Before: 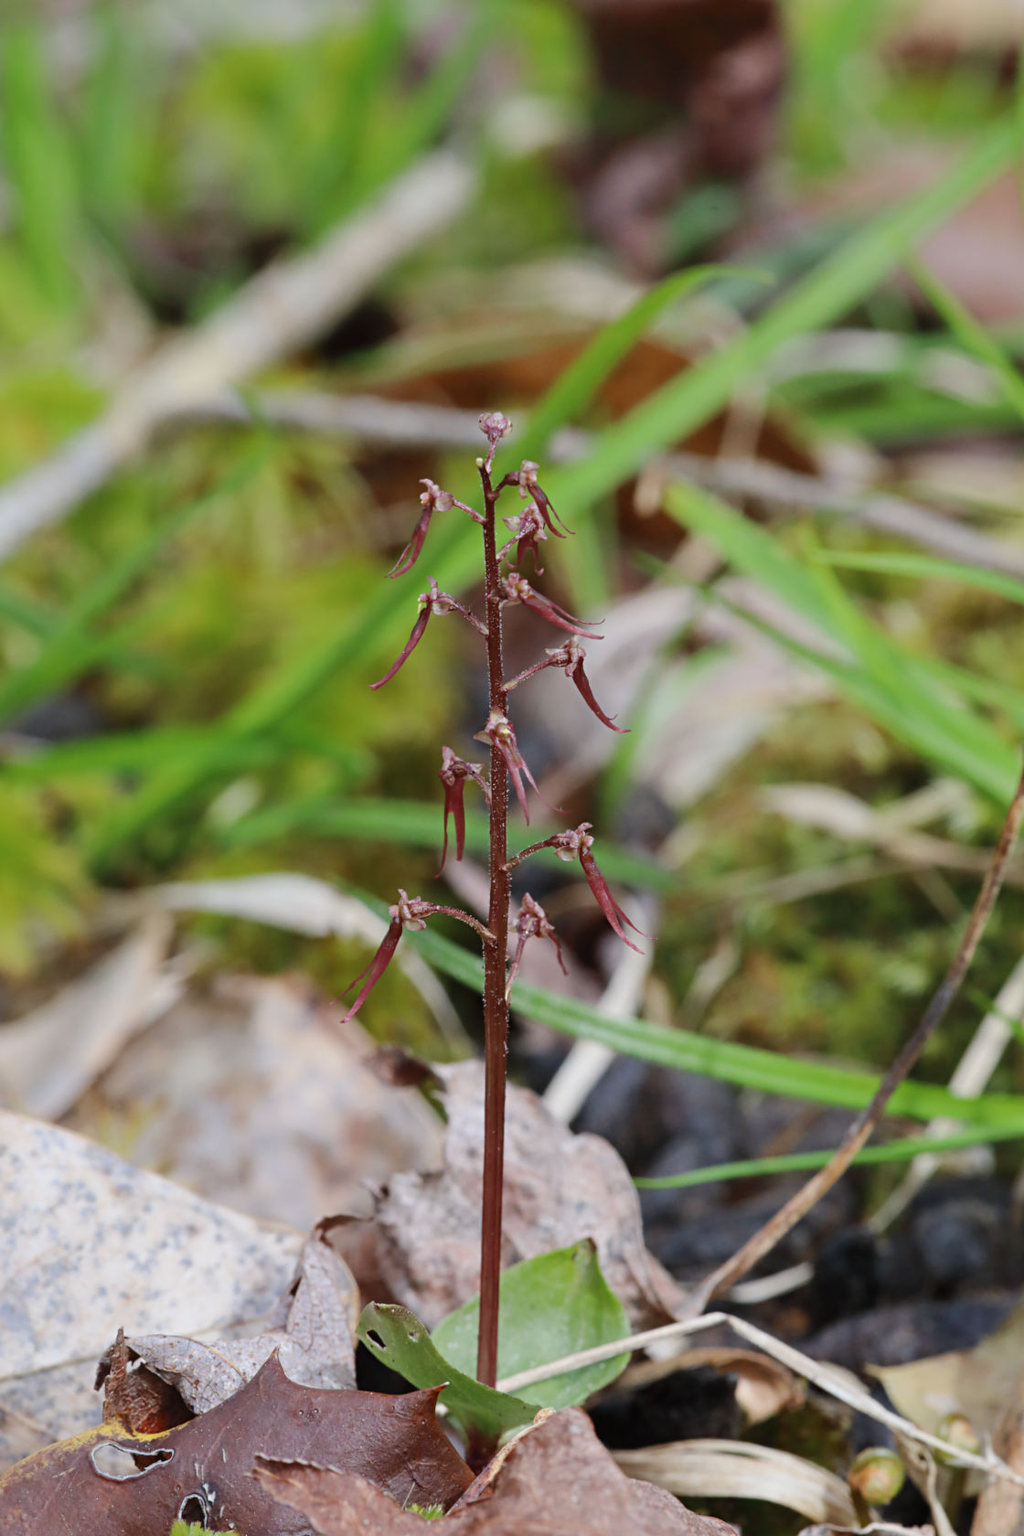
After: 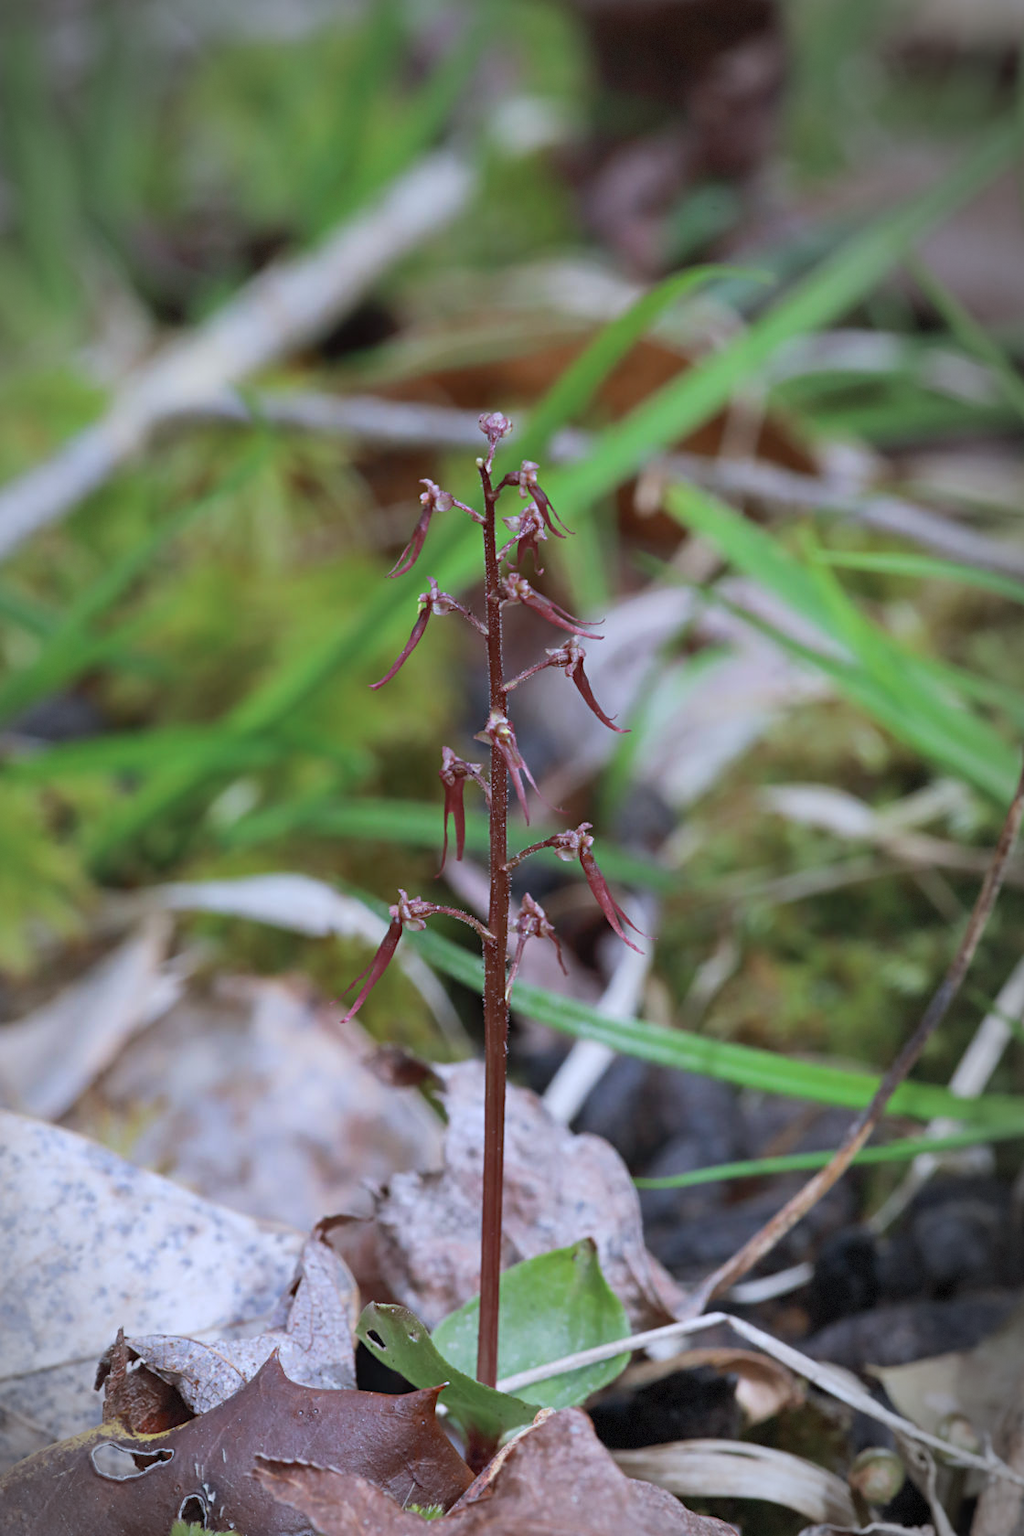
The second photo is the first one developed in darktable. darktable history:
tone curve: curves: ch0 [(0, 0) (0.15, 0.17) (0.452, 0.437) (0.611, 0.588) (0.751, 0.749) (1, 1)]; ch1 [(0, 0) (0.325, 0.327) (0.413, 0.442) (0.475, 0.467) (0.512, 0.522) (0.541, 0.55) (0.617, 0.612) (0.695, 0.697) (1, 1)]; ch2 [(0, 0) (0.386, 0.397) (0.452, 0.459) (0.505, 0.498) (0.536, 0.546) (0.574, 0.571) (0.633, 0.653) (1, 1)], preserve colors none
color calibration: illuminant as shot in camera, x 0.37, y 0.382, temperature 4315.66 K
shadows and highlights: shadows 25.69, highlights -24.1
vignetting: center (-0.076, 0.06), automatic ratio true, dithering 8-bit output, unbound false
